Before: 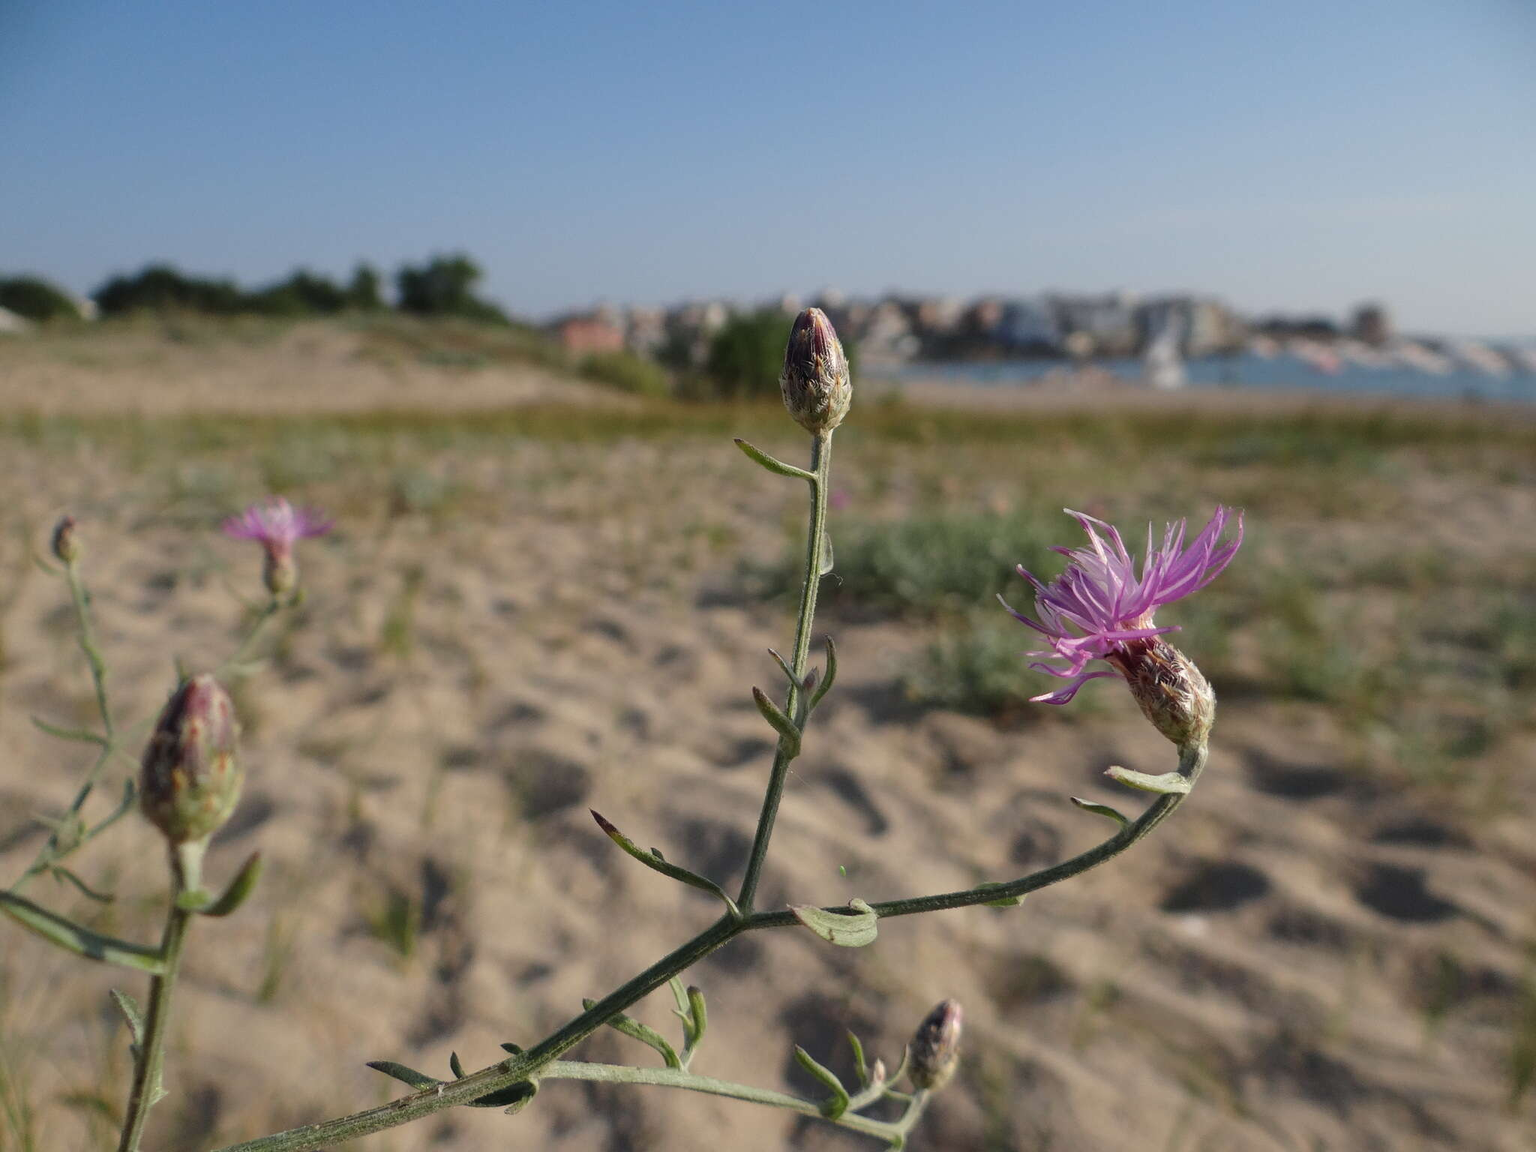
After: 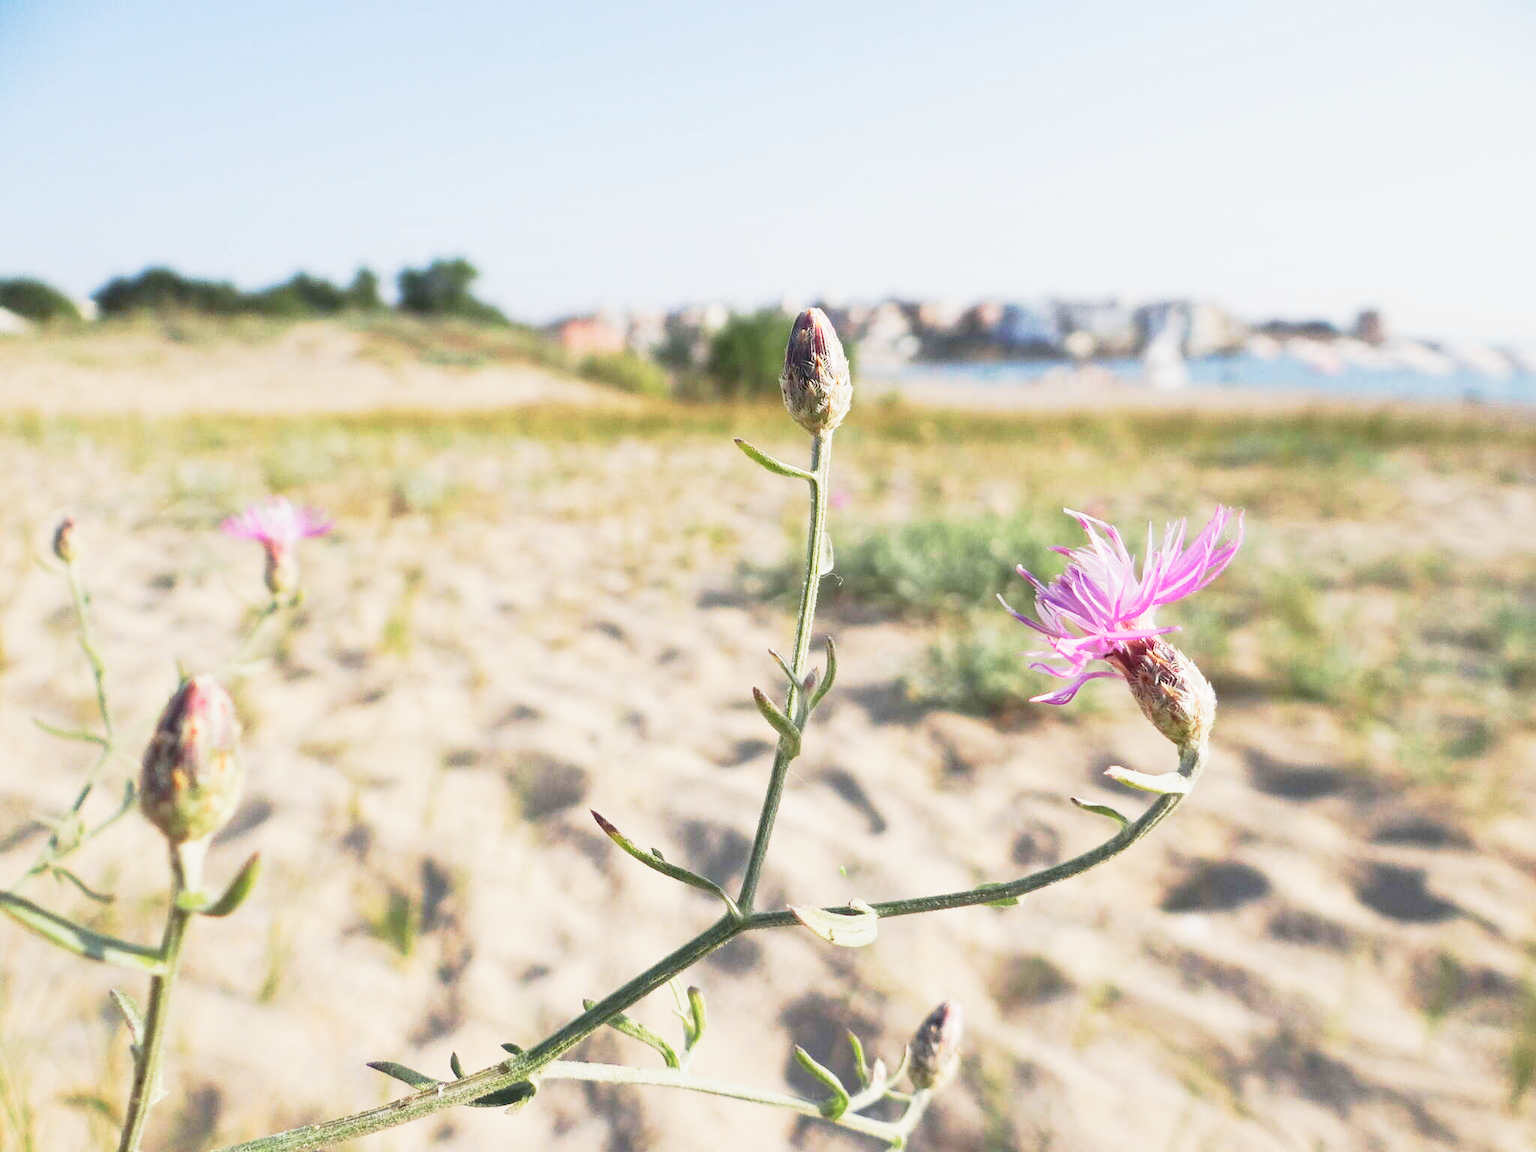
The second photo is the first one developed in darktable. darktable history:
levels: gray 59.38%, levels [0, 0.478, 1]
tone curve: curves: ch0 [(0, 0.052) (0.207, 0.35) (0.392, 0.592) (0.54, 0.803) (0.725, 0.922) (0.99, 0.974)], preserve colors none
color correction: highlights b* -0.023, saturation 0.977
exposure: black level correction 0, exposure 0.499 EV, compensate exposure bias true, compensate highlight preservation false
